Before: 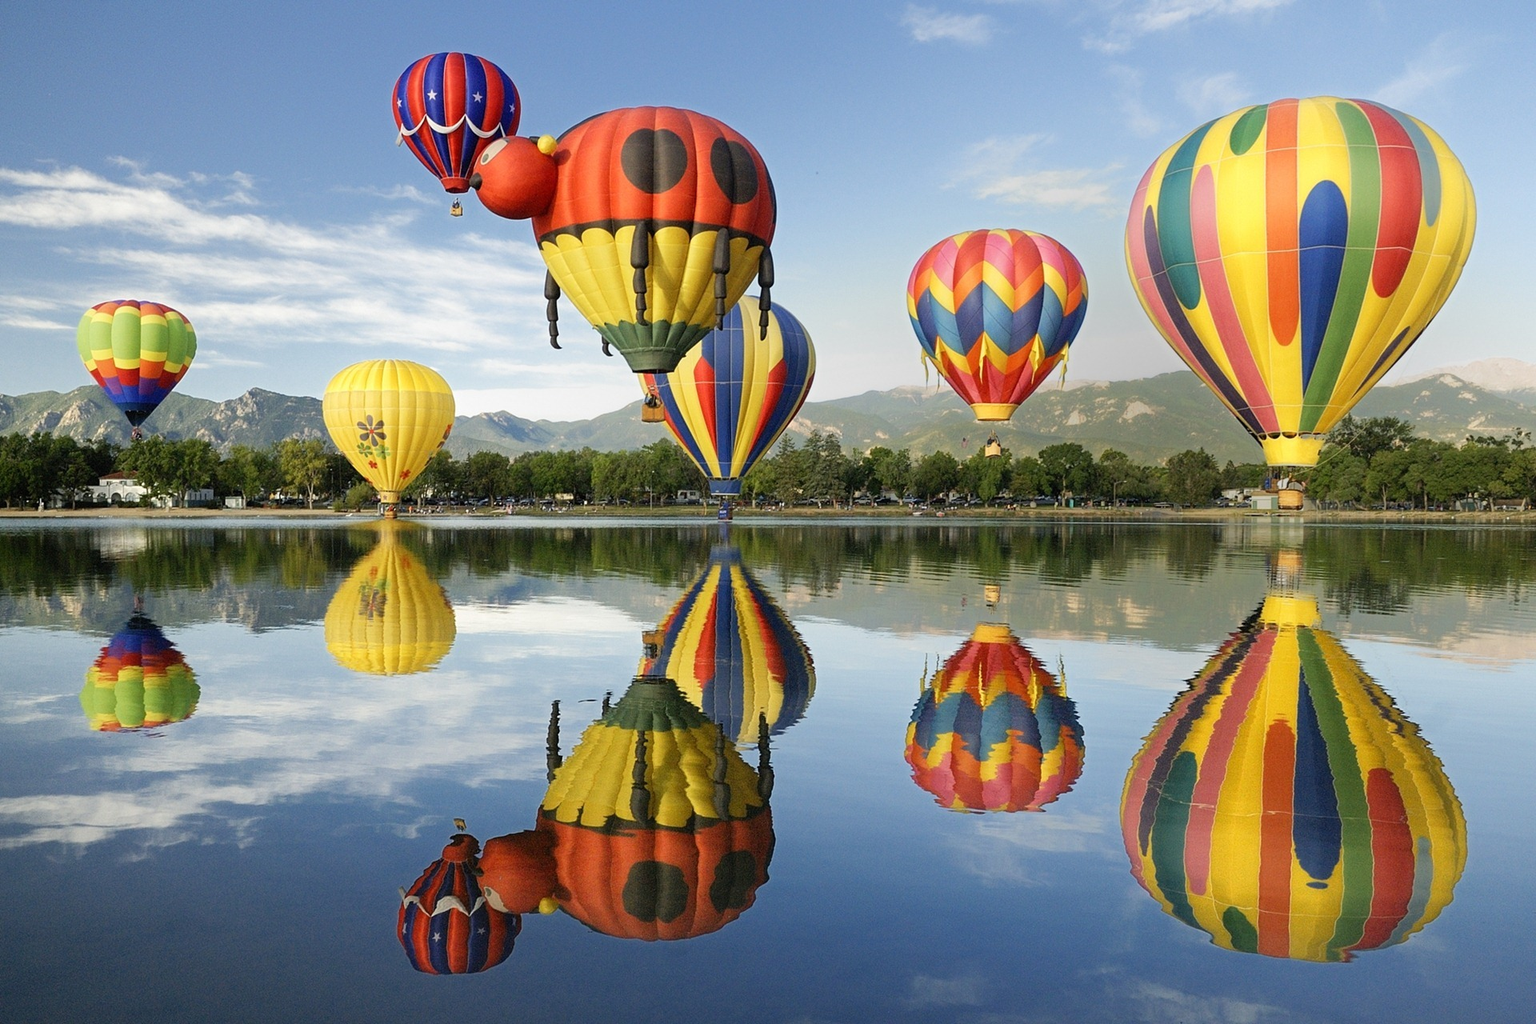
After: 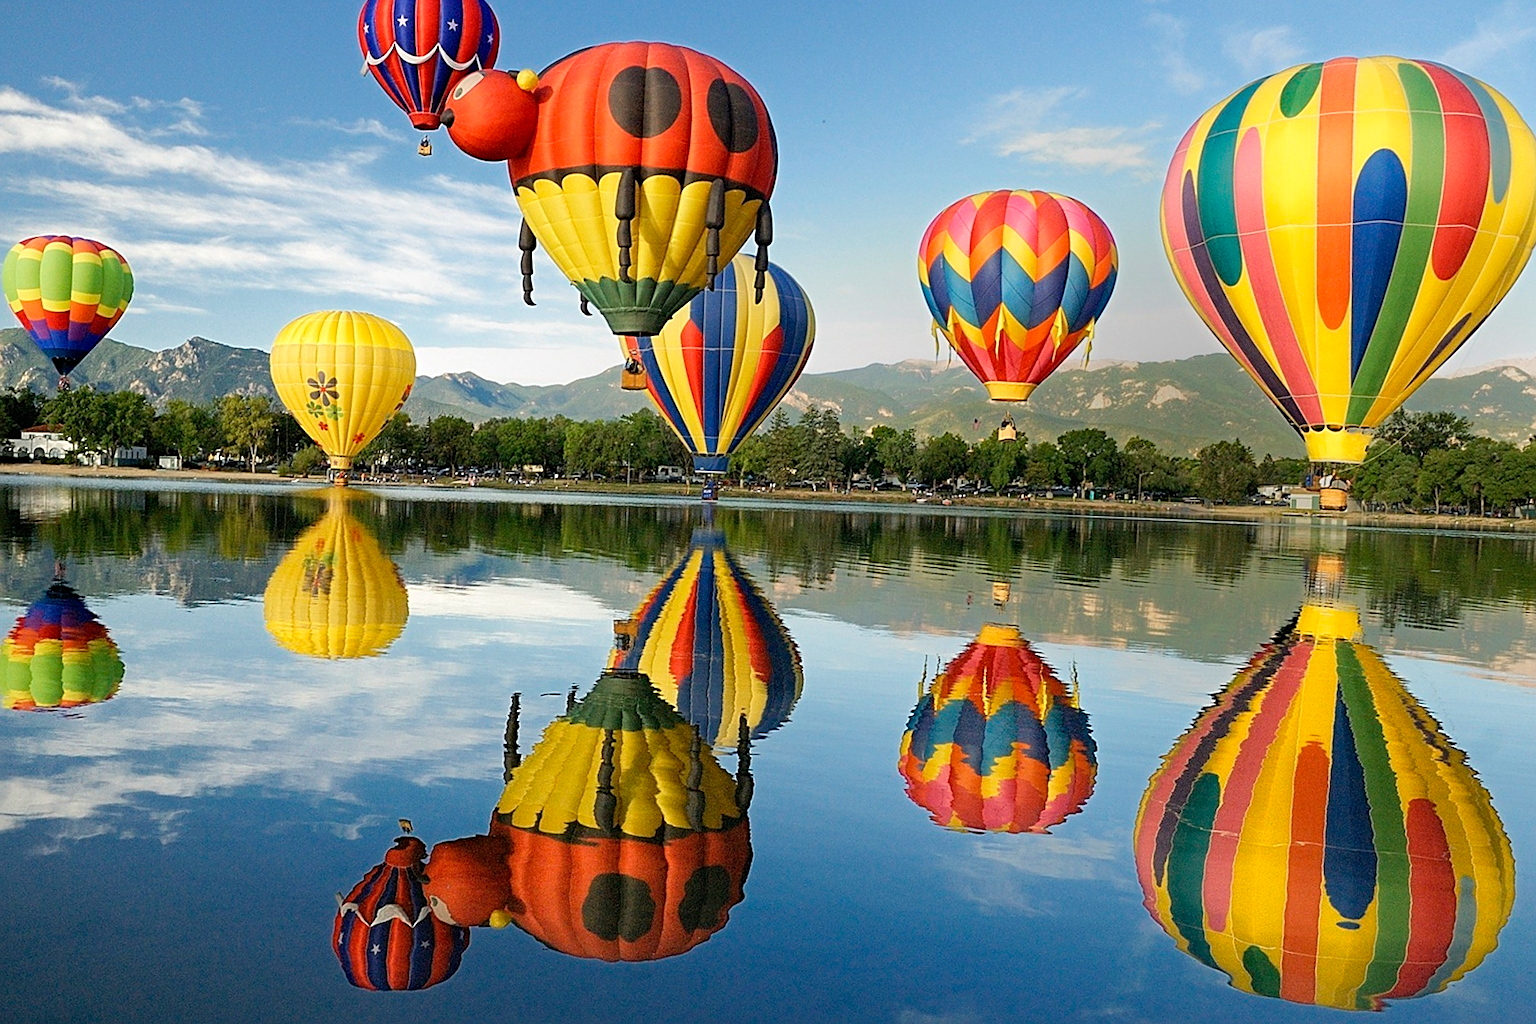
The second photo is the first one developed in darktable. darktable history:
haze removal: compatibility mode true, adaptive false
crop and rotate: angle -1.96°, left 3.097%, top 4.154%, right 1.586%, bottom 0.529%
sharpen: amount 0.575
